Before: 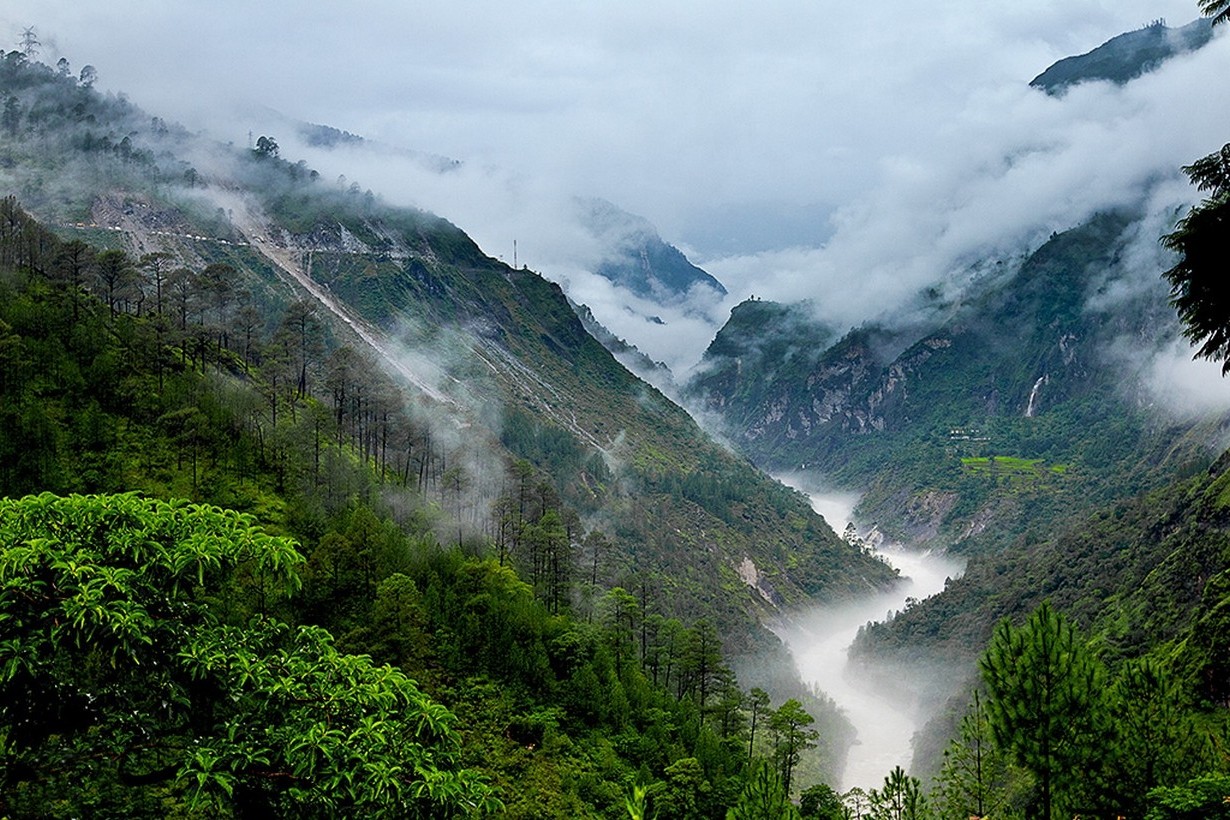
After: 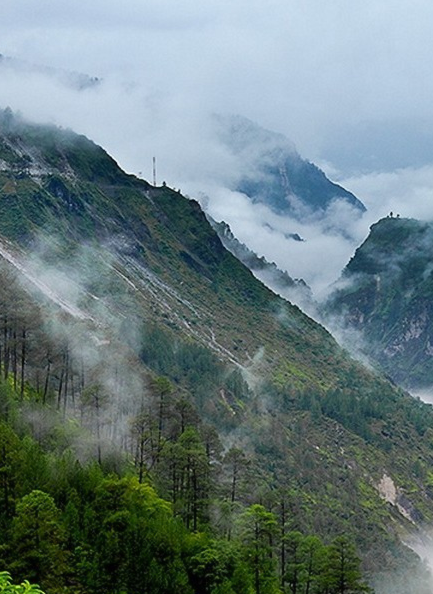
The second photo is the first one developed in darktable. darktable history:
contrast equalizer: y [[0.5 ×4, 0.467, 0.376], [0.5 ×6], [0.5 ×6], [0 ×6], [0 ×6]]
crop and rotate: left 29.476%, top 10.214%, right 35.32%, bottom 17.333%
